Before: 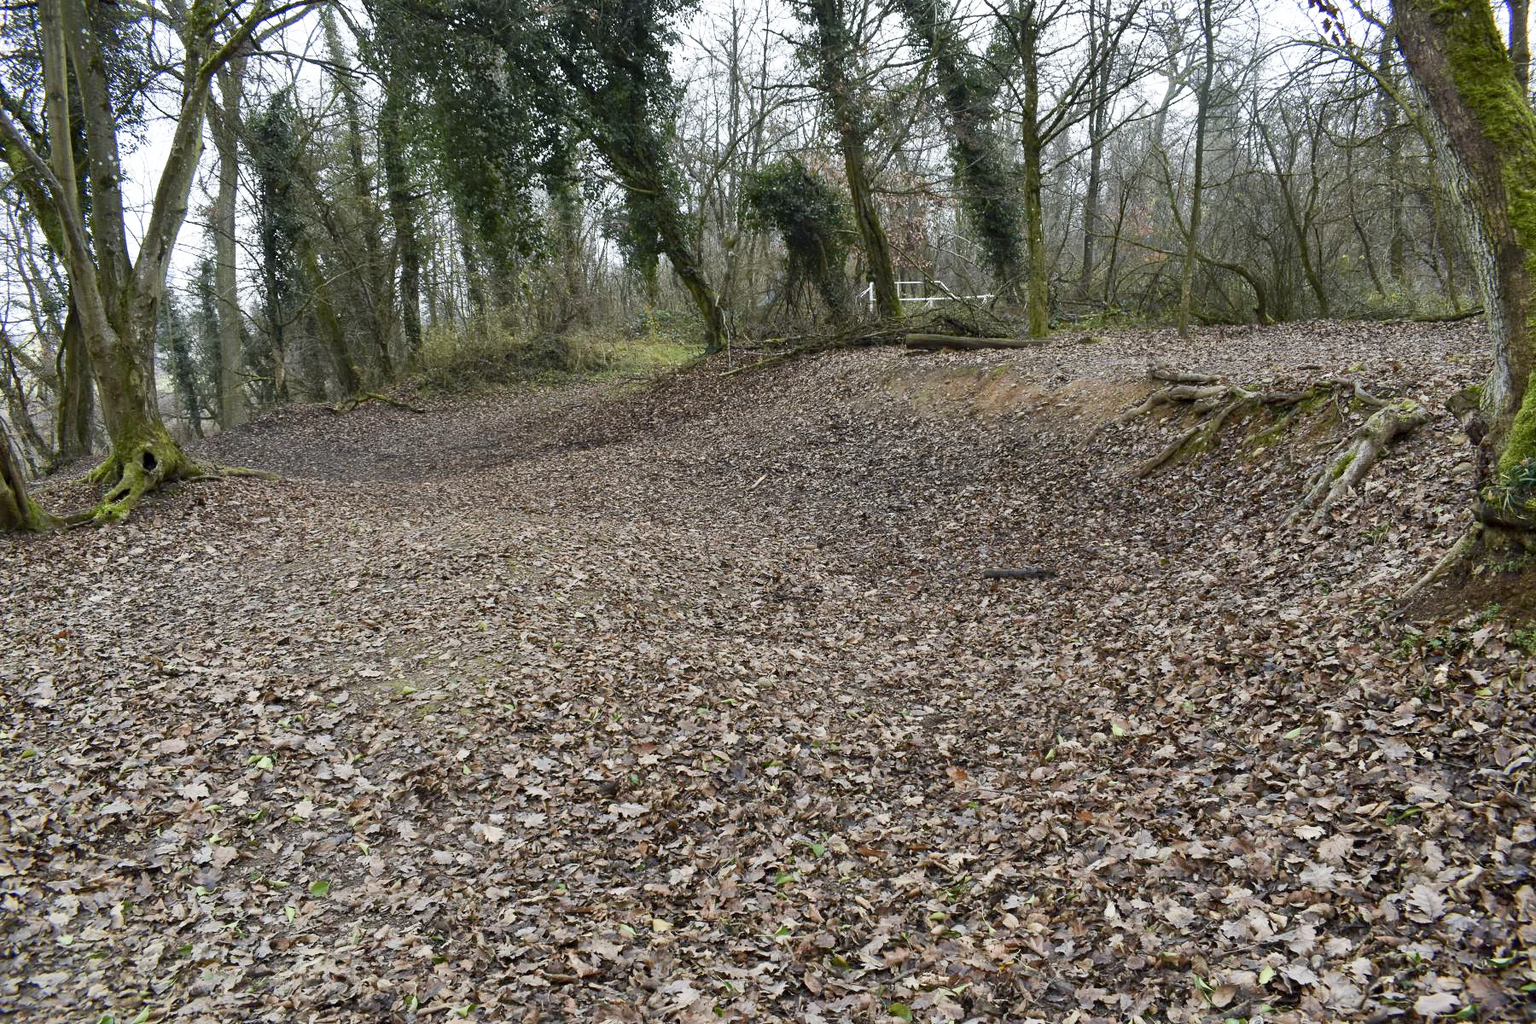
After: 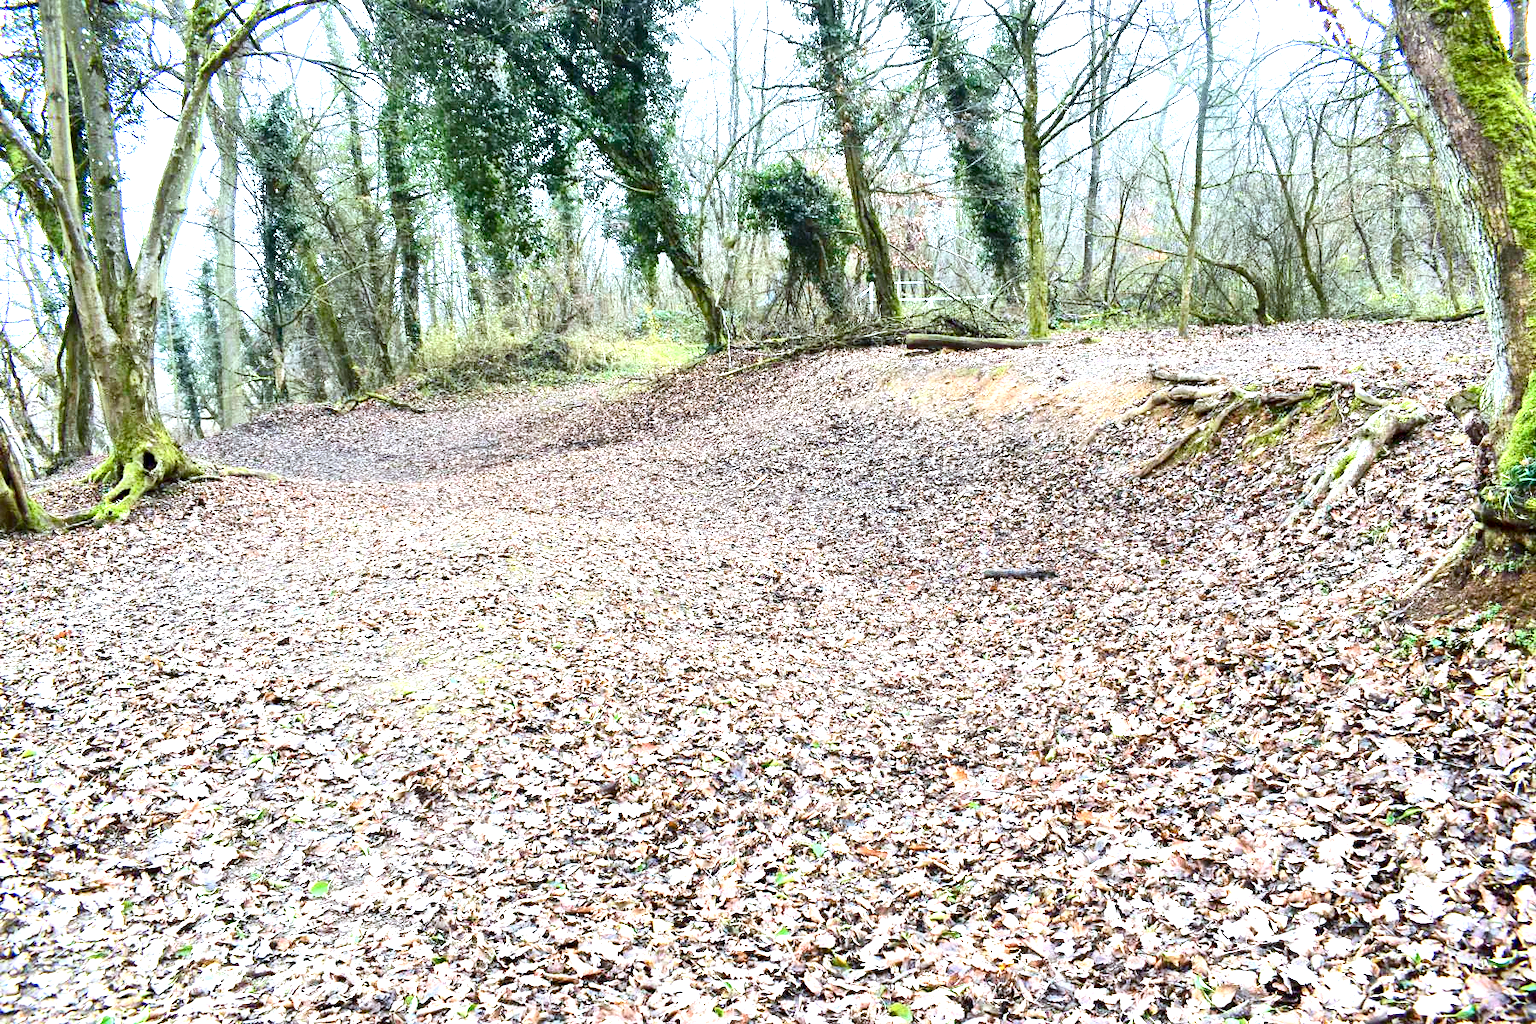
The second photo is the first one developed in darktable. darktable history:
contrast brightness saturation: contrast 0.22
color calibration: illuminant custom, x 0.368, y 0.373, temperature 4330.32 K
exposure: exposure 2 EV, compensate exposure bias true, compensate highlight preservation false
